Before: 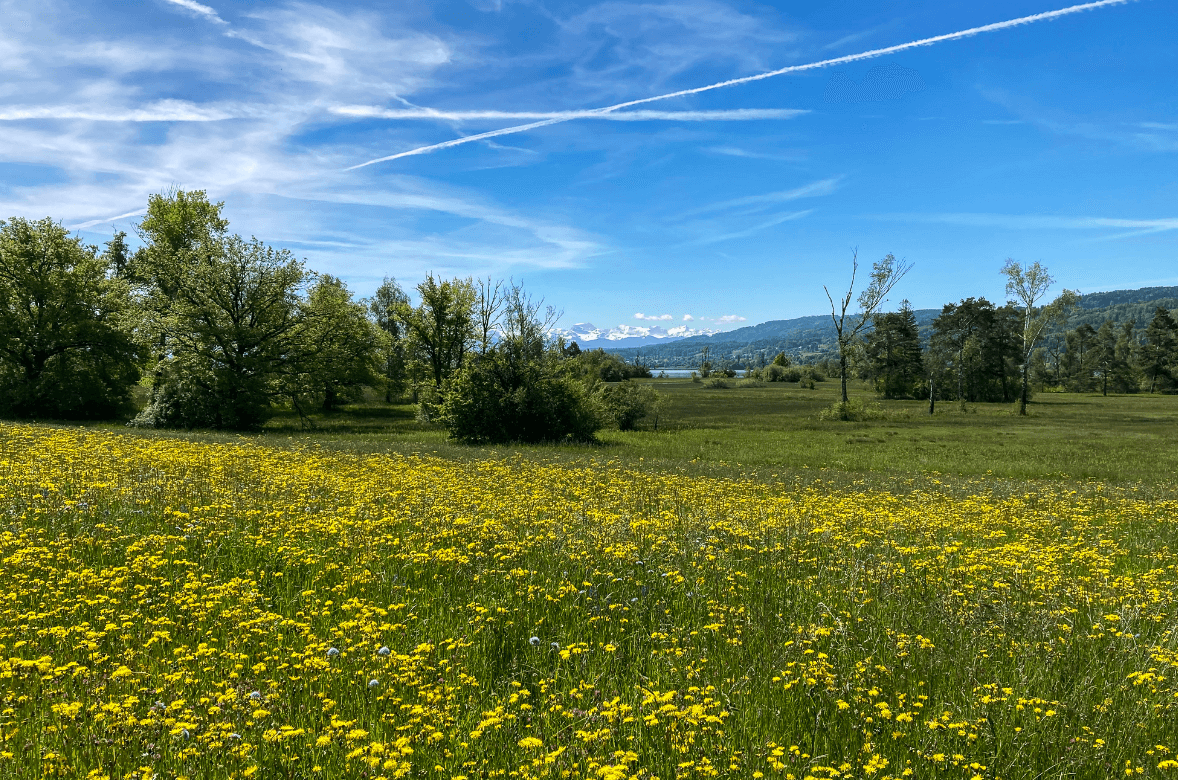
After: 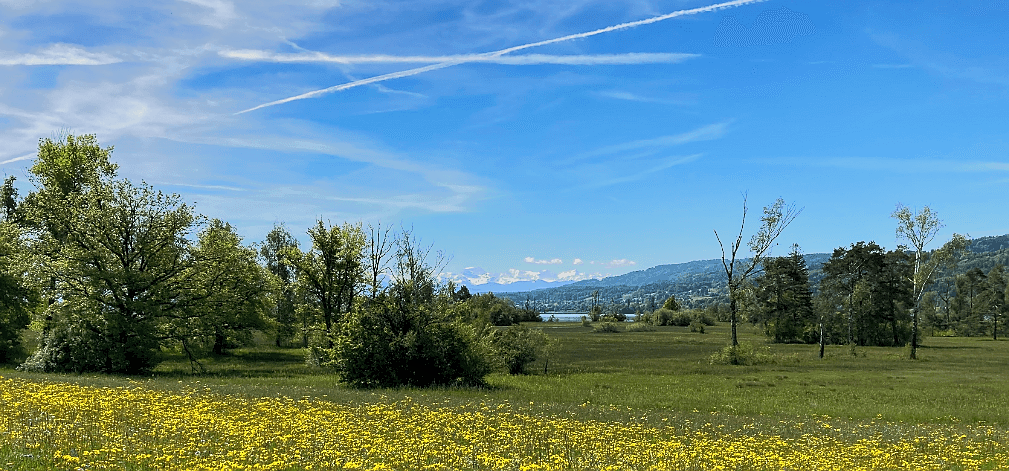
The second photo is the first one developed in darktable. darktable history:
contrast brightness saturation: contrast 0.05, brightness 0.06, saturation 0.01
tone equalizer: -7 EV -0.63 EV, -6 EV 1 EV, -5 EV -0.45 EV, -4 EV 0.43 EV, -3 EV 0.41 EV, -2 EV 0.15 EV, -1 EV -0.15 EV, +0 EV -0.39 EV, smoothing diameter 25%, edges refinement/feathering 10, preserve details guided filter
sharpen: radius 0.969, amount 0.604
crop and rotate: left 9.345%, top 7.22%, right 4.982%, bottom 32.331%
levels: levels [0.026, 0.507, 0.987]
color balance rgb: on, module defaults
